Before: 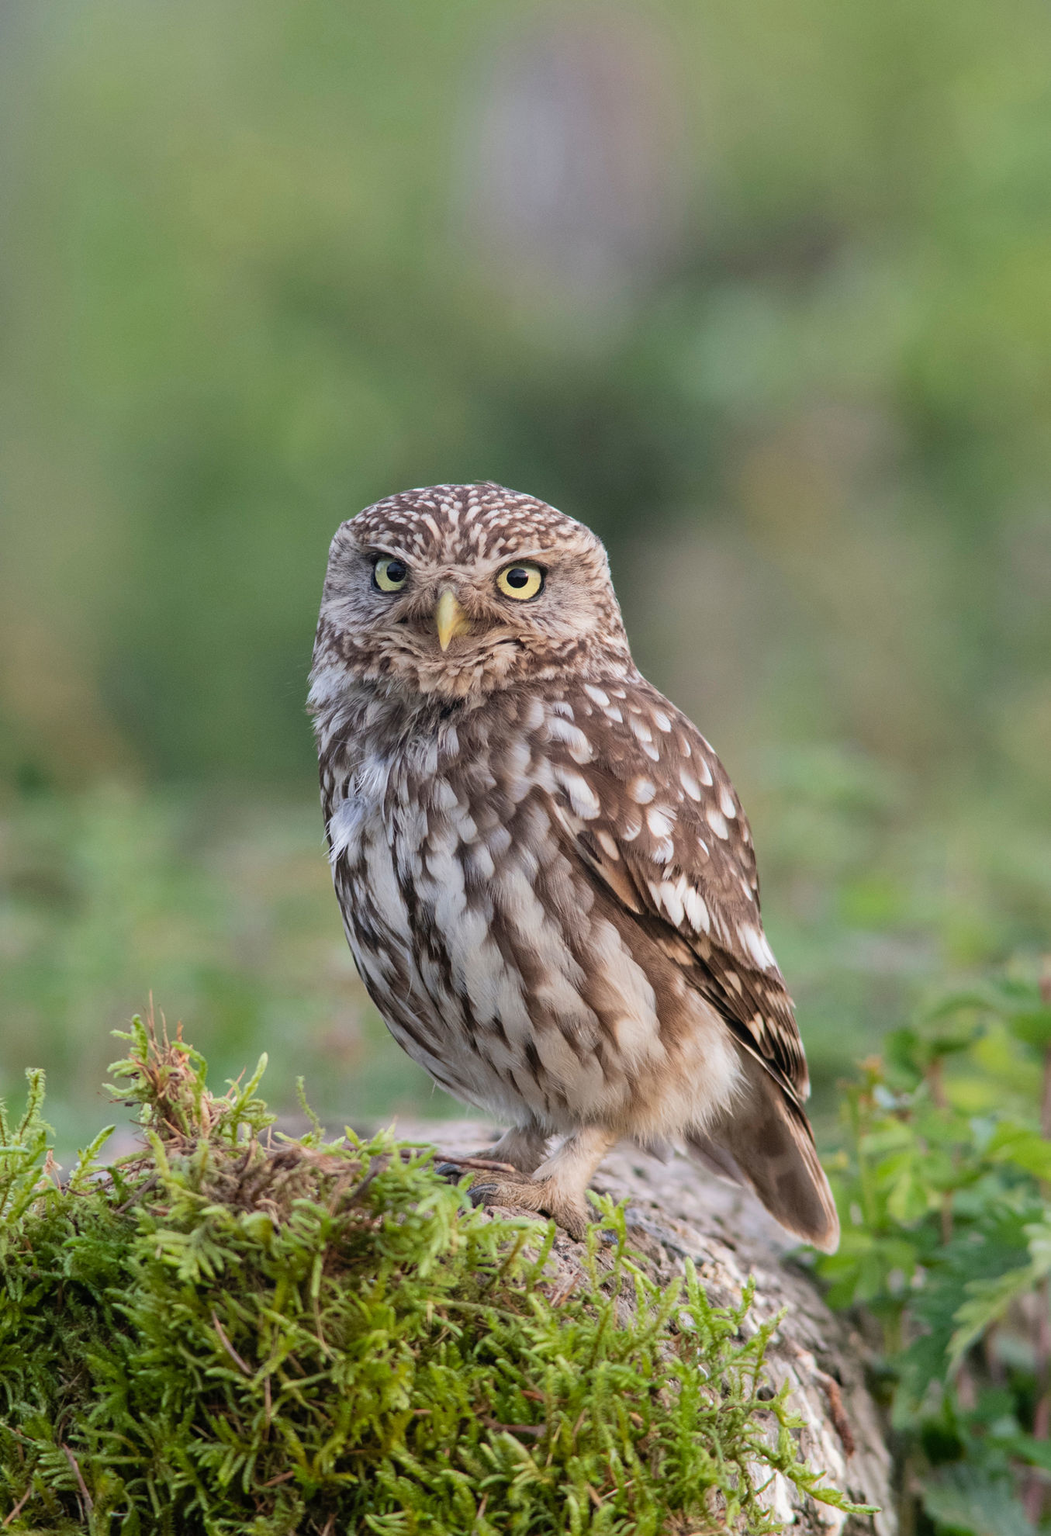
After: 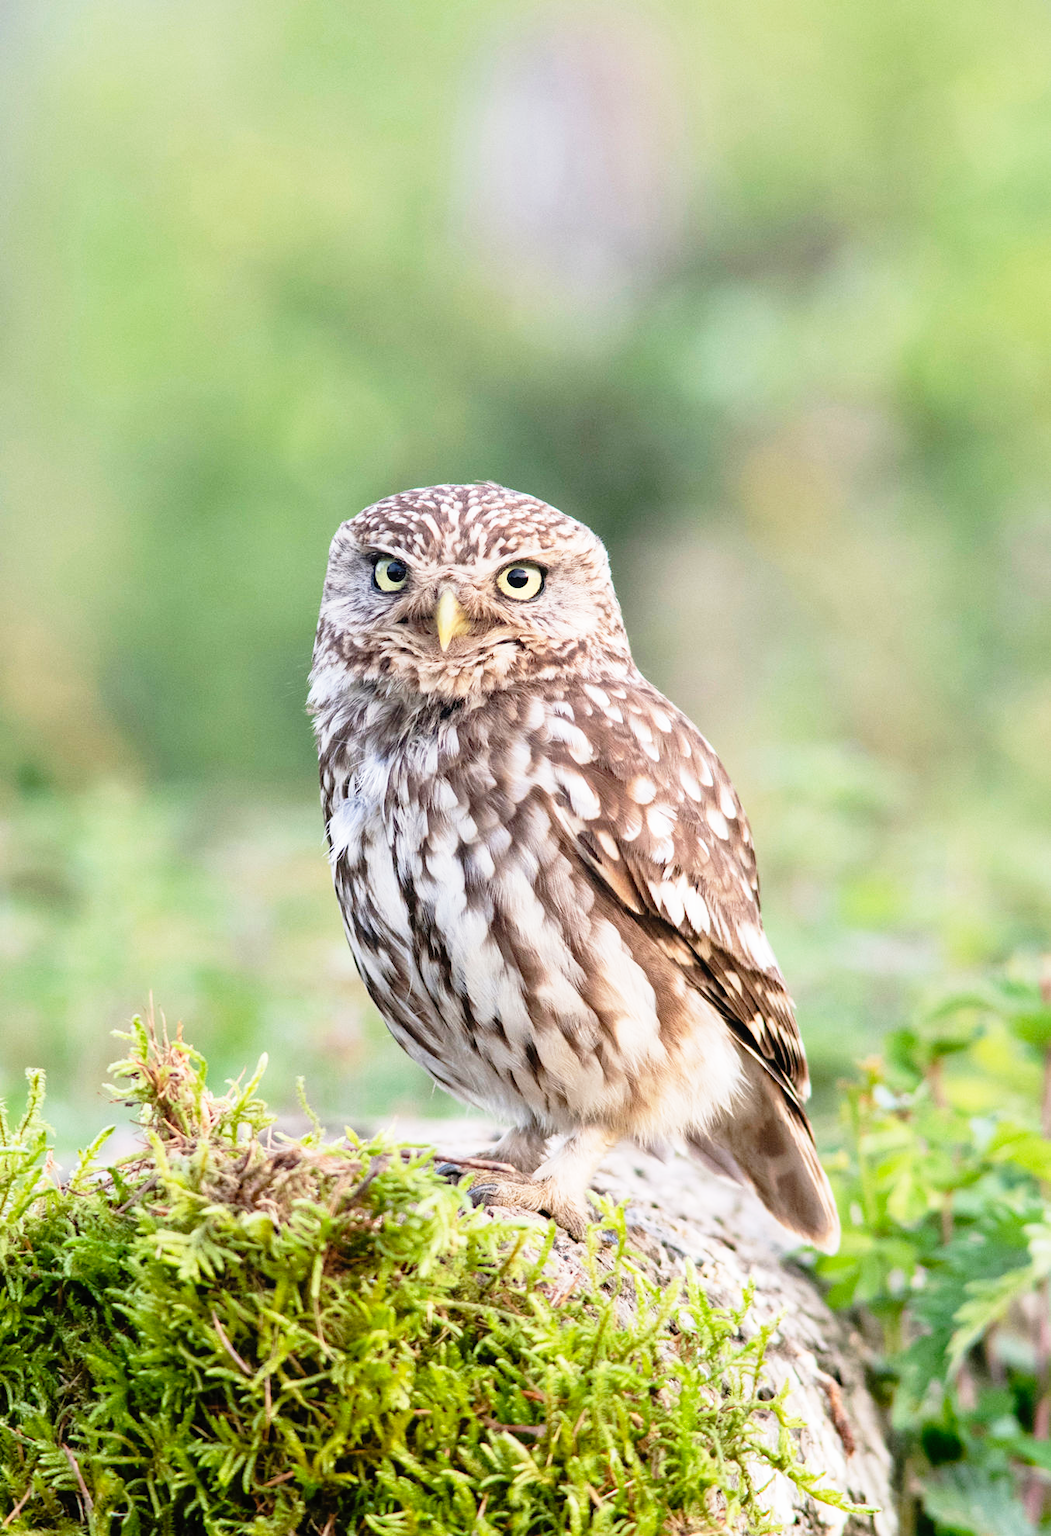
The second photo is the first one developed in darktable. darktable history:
base curve: curves: ch0 [(0, 0) (0.012, 0.01) (0.073, 0.168) (0.31, 0.711) (0.645, 0.957) (1, 1)], preserve colors none
white balance: red 1, blue 1
tone equalizer: -7 EV 0.18 EV, -6 EV 0.12 EV, -5 EV 0.08 EV, -4 EV 0.04 EV, -2 EV -0.02 EV, -1 EV -0.04 EV, +0 EV -0.06 EV, luminance estimator HSV value / RGB max
